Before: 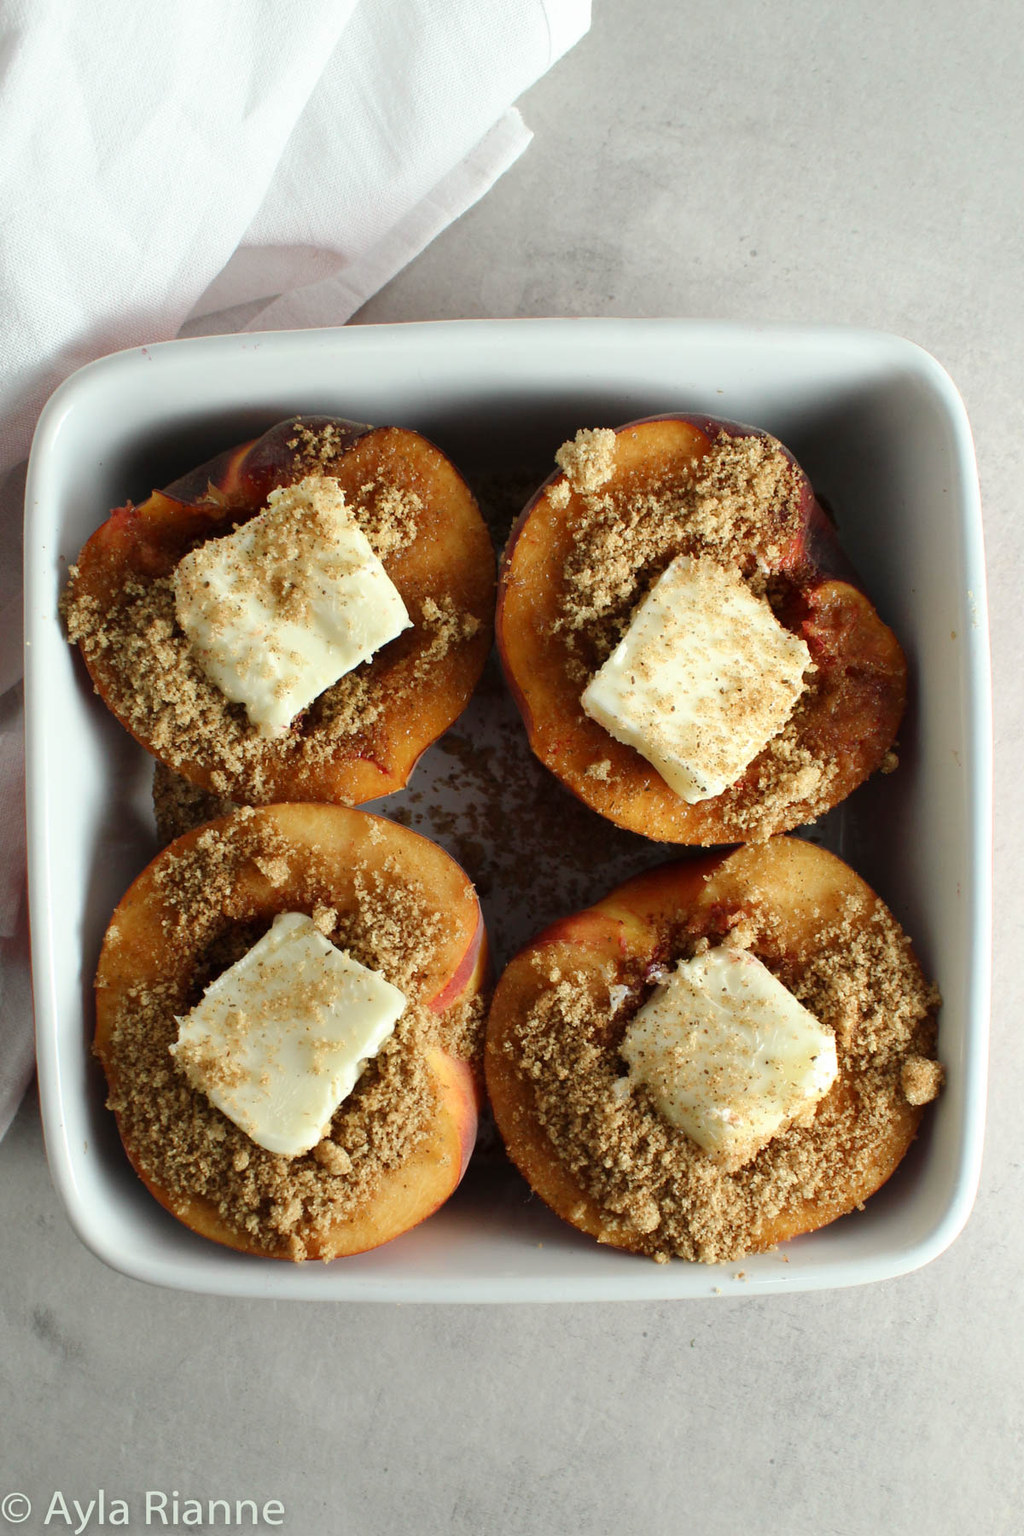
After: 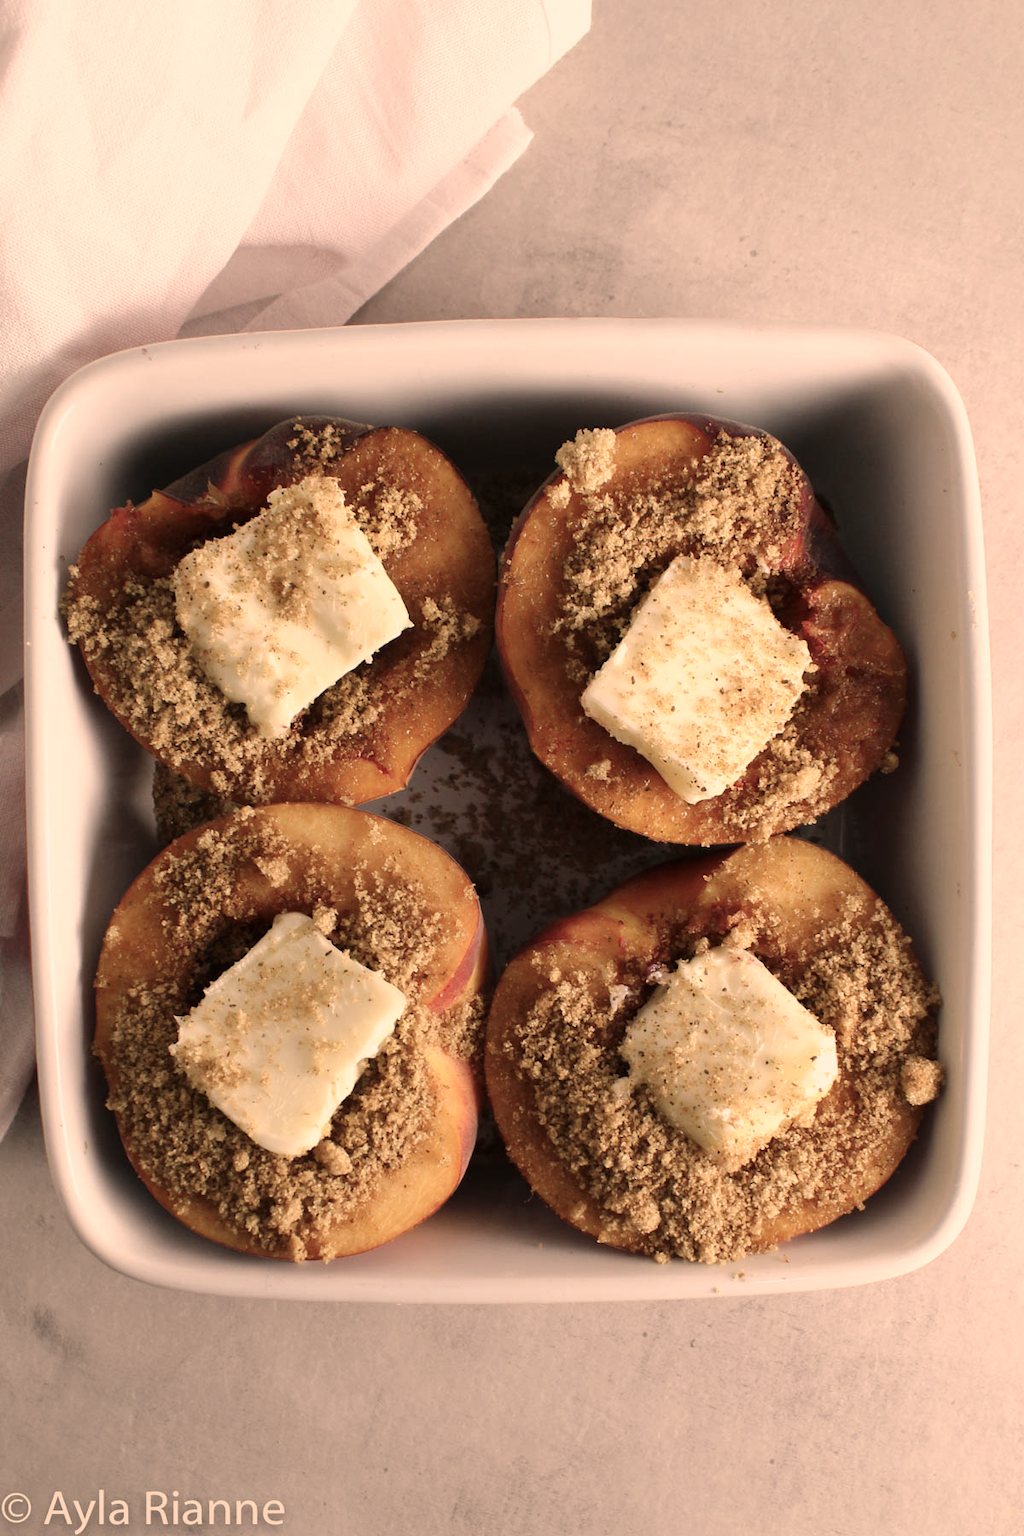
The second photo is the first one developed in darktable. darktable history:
color correction: highlights a* 17.88, highlights b* 18.79
color balance: input saturation 100.43%, contrast fulcrum 14.22%, output saturation 70.41%
